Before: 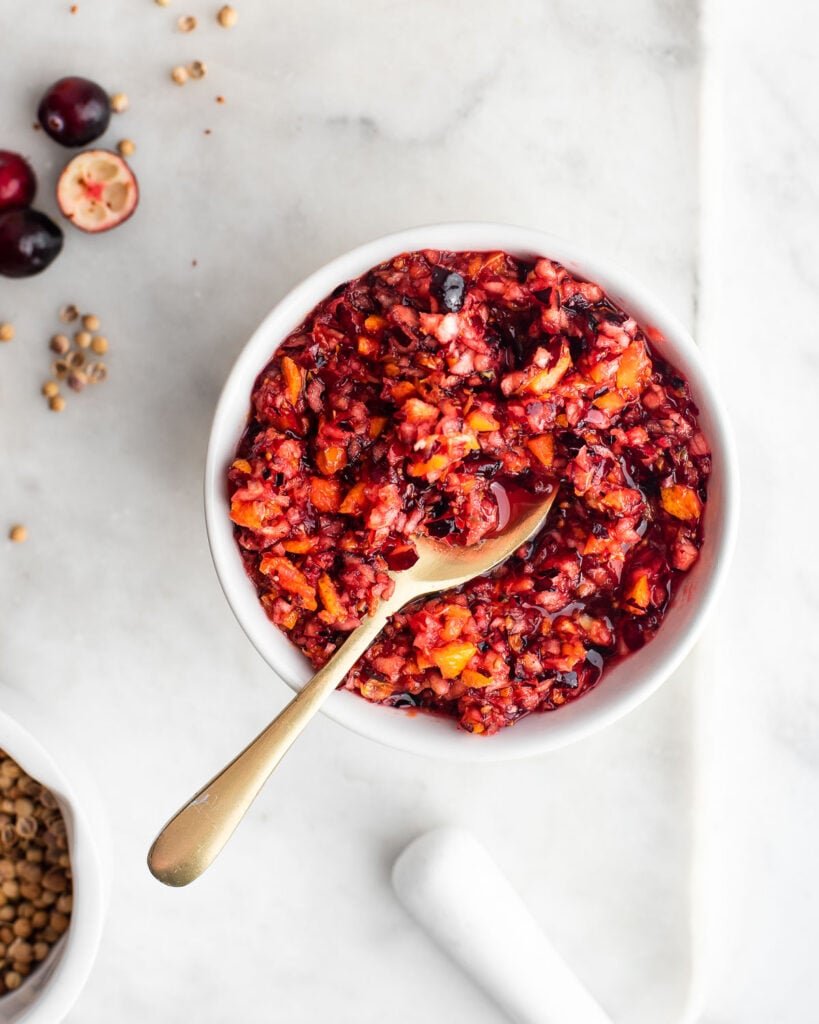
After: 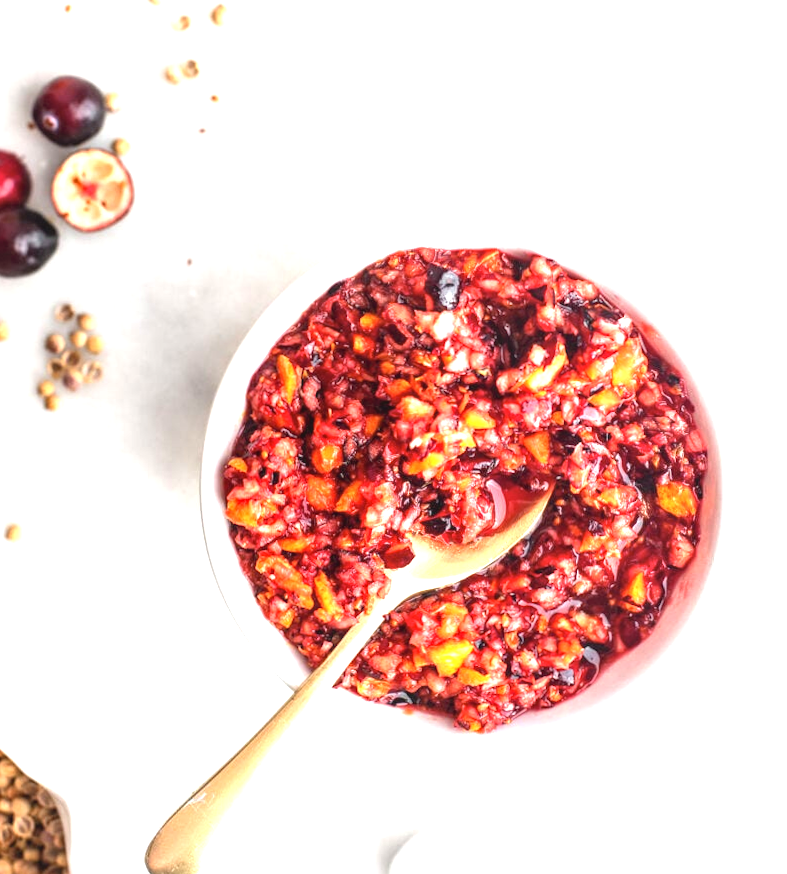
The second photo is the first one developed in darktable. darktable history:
crop and rotate: angle 0.2°, left 0.275%, right 3.127%, bottom 14.18%
exposure: exposure 1.15 EV, compensate highlight preservation false
local contrast: detail 115%
